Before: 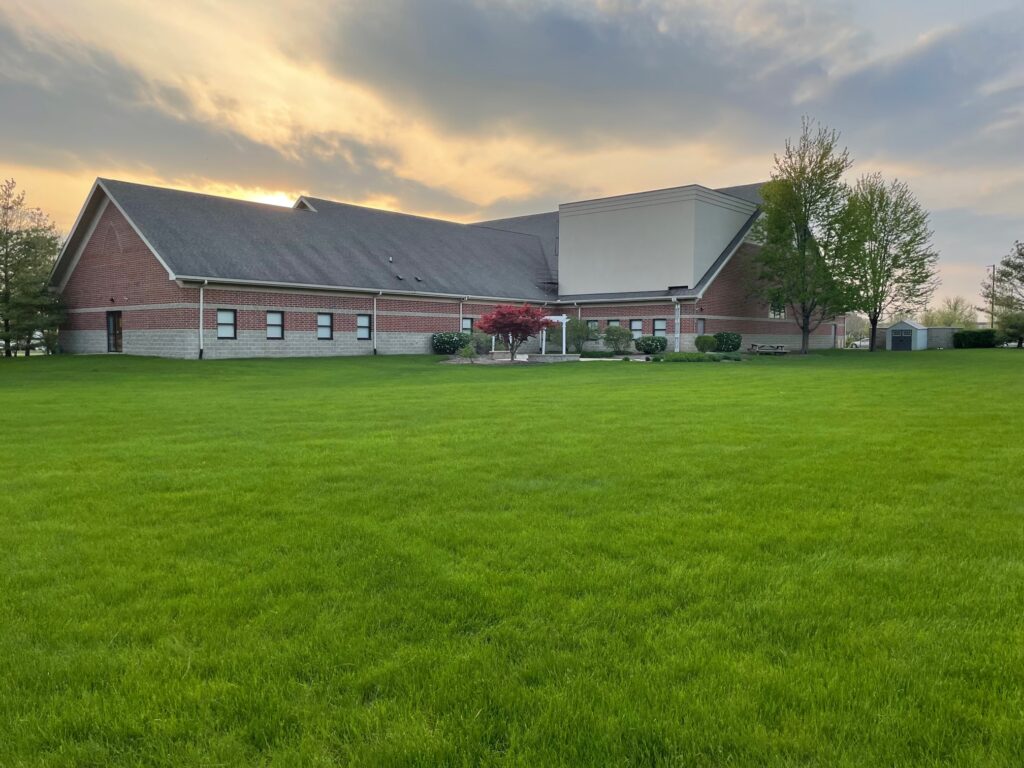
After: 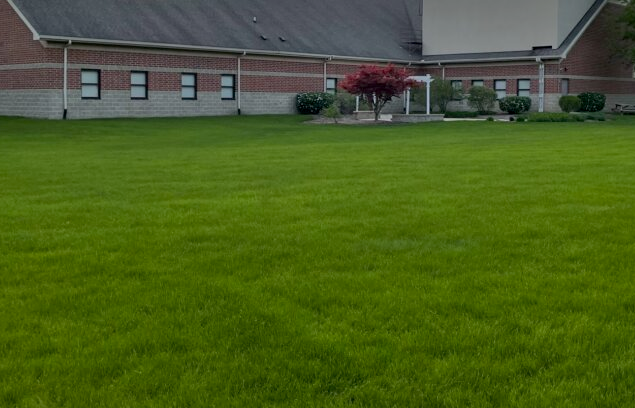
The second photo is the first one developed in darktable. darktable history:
crop: left 13.312%, top 31.28%, right 24.627%, bottom 15.582%
exposure: black level correction 0.009, exposure -0.637 EV, compensate highlight preservation false
